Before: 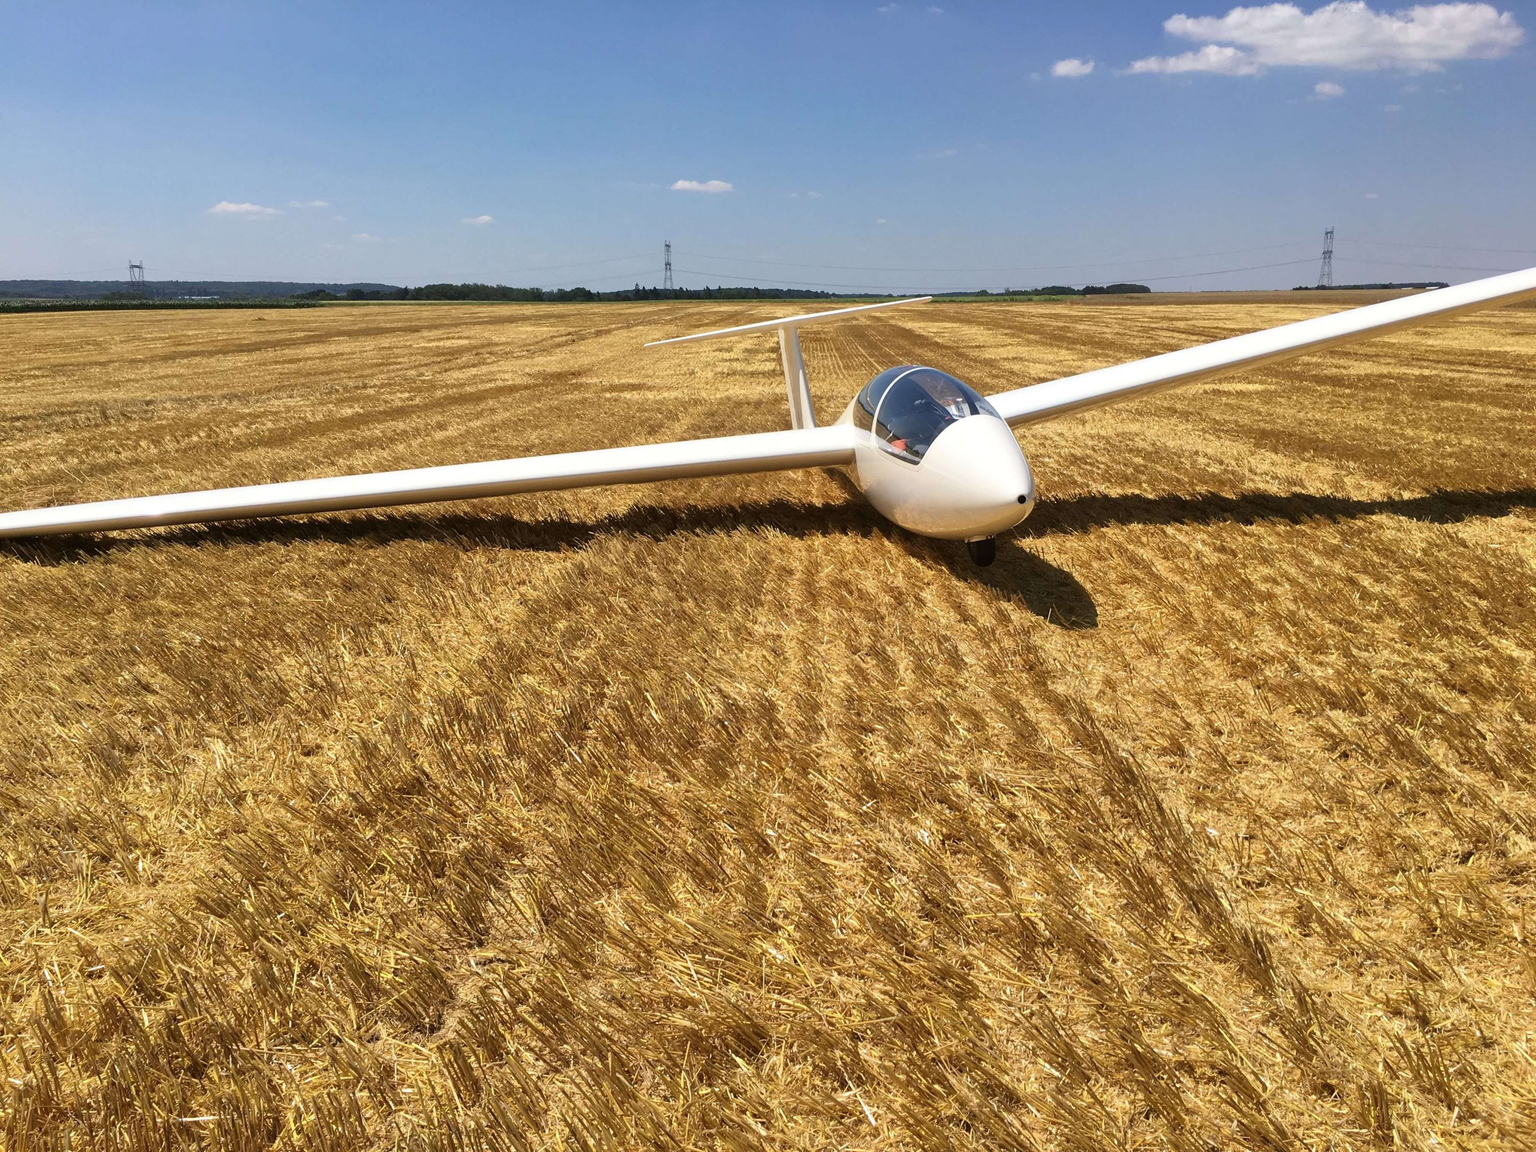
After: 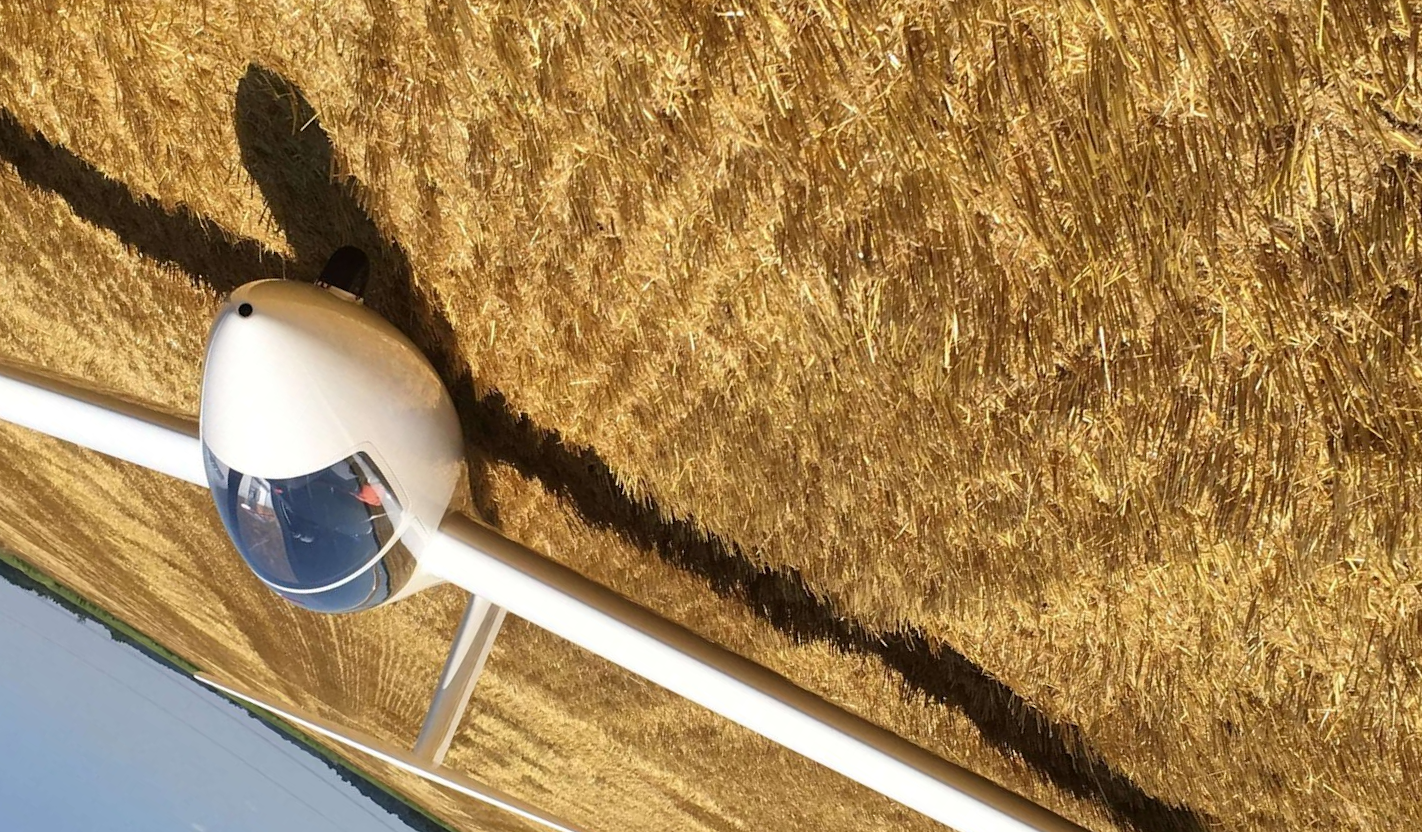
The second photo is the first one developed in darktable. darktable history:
crop and rotate: angle 148.03°, left 9.219%, top 15.58%, right 4.421%, bottom 17.023%
